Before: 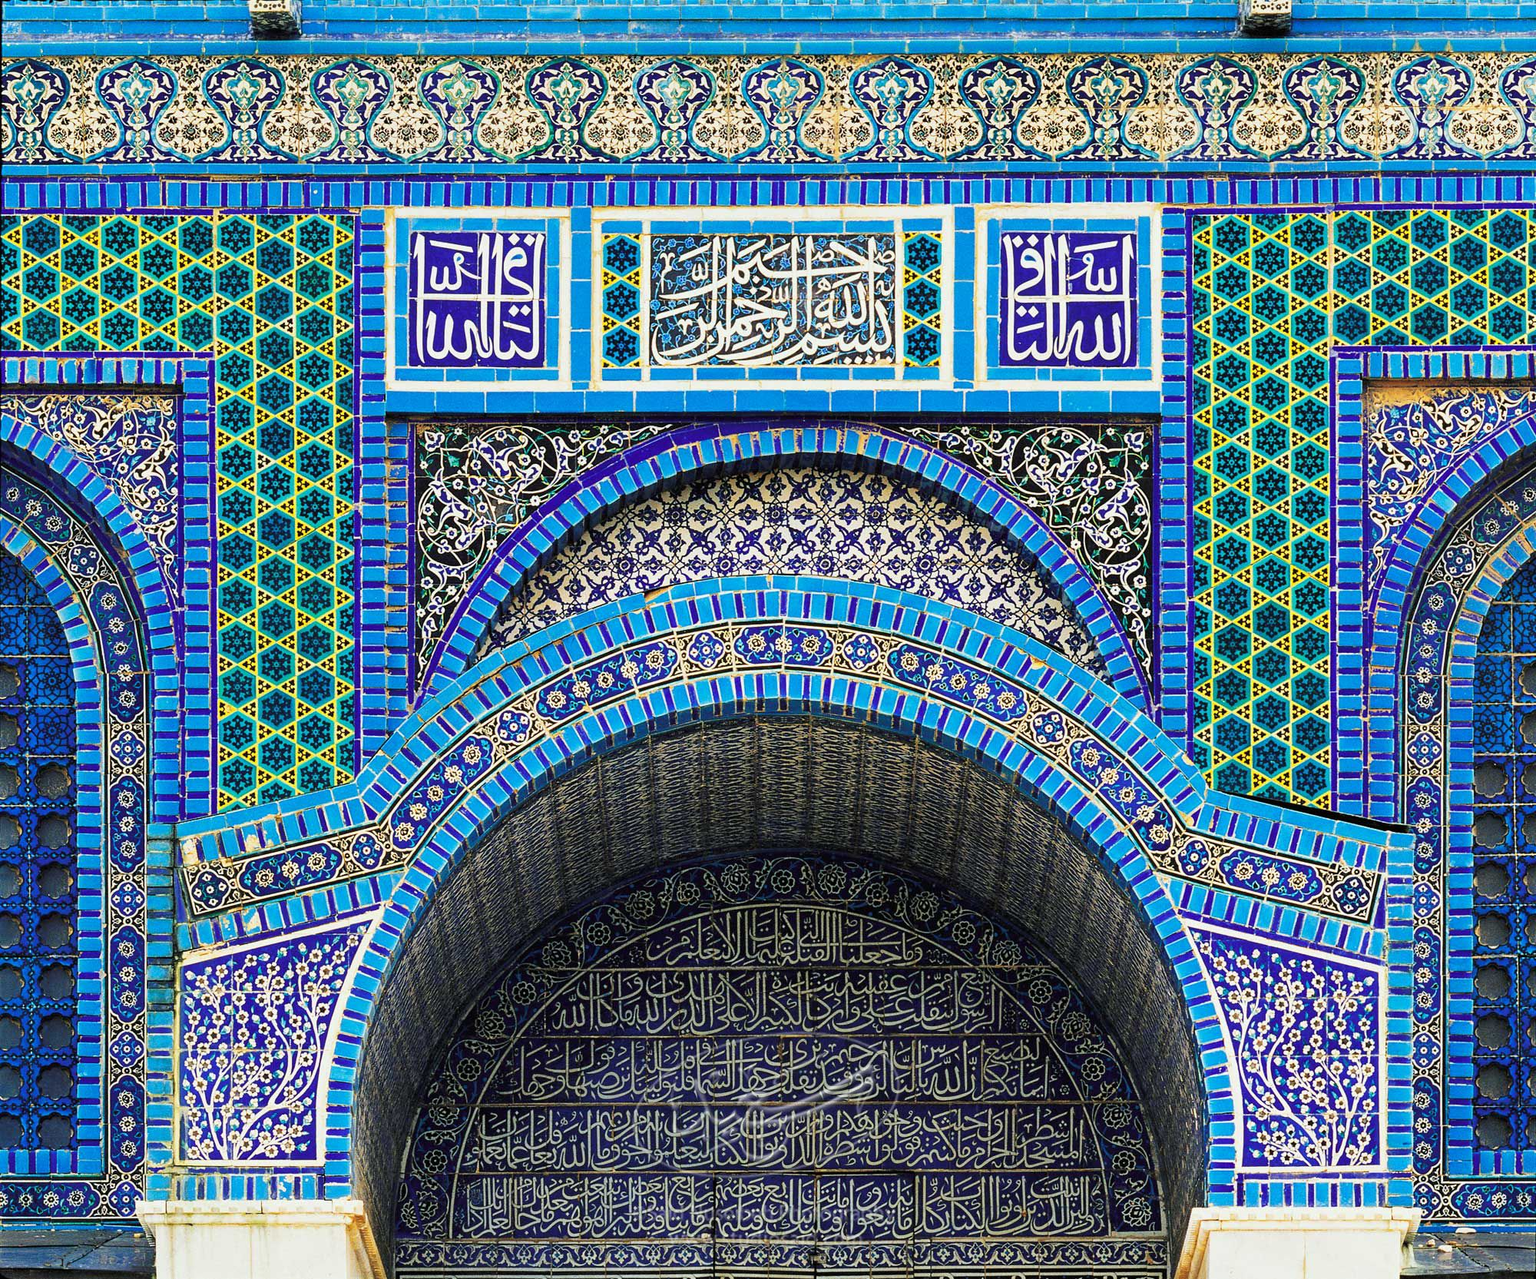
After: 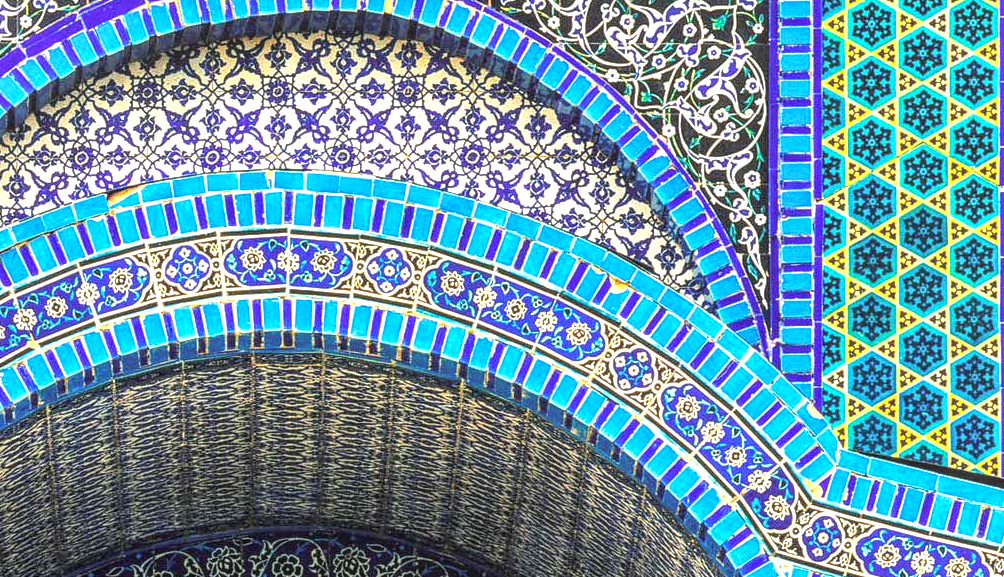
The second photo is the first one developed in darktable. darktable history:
exposure: black level correction 0, exposure 1.1 EV, compensate highlight preservation false
local contrast: highlights 0%, shadows 0%, detail 133%
crop: left 36.607%, top 34.735%, right 13.146%, bottom 30.611%
